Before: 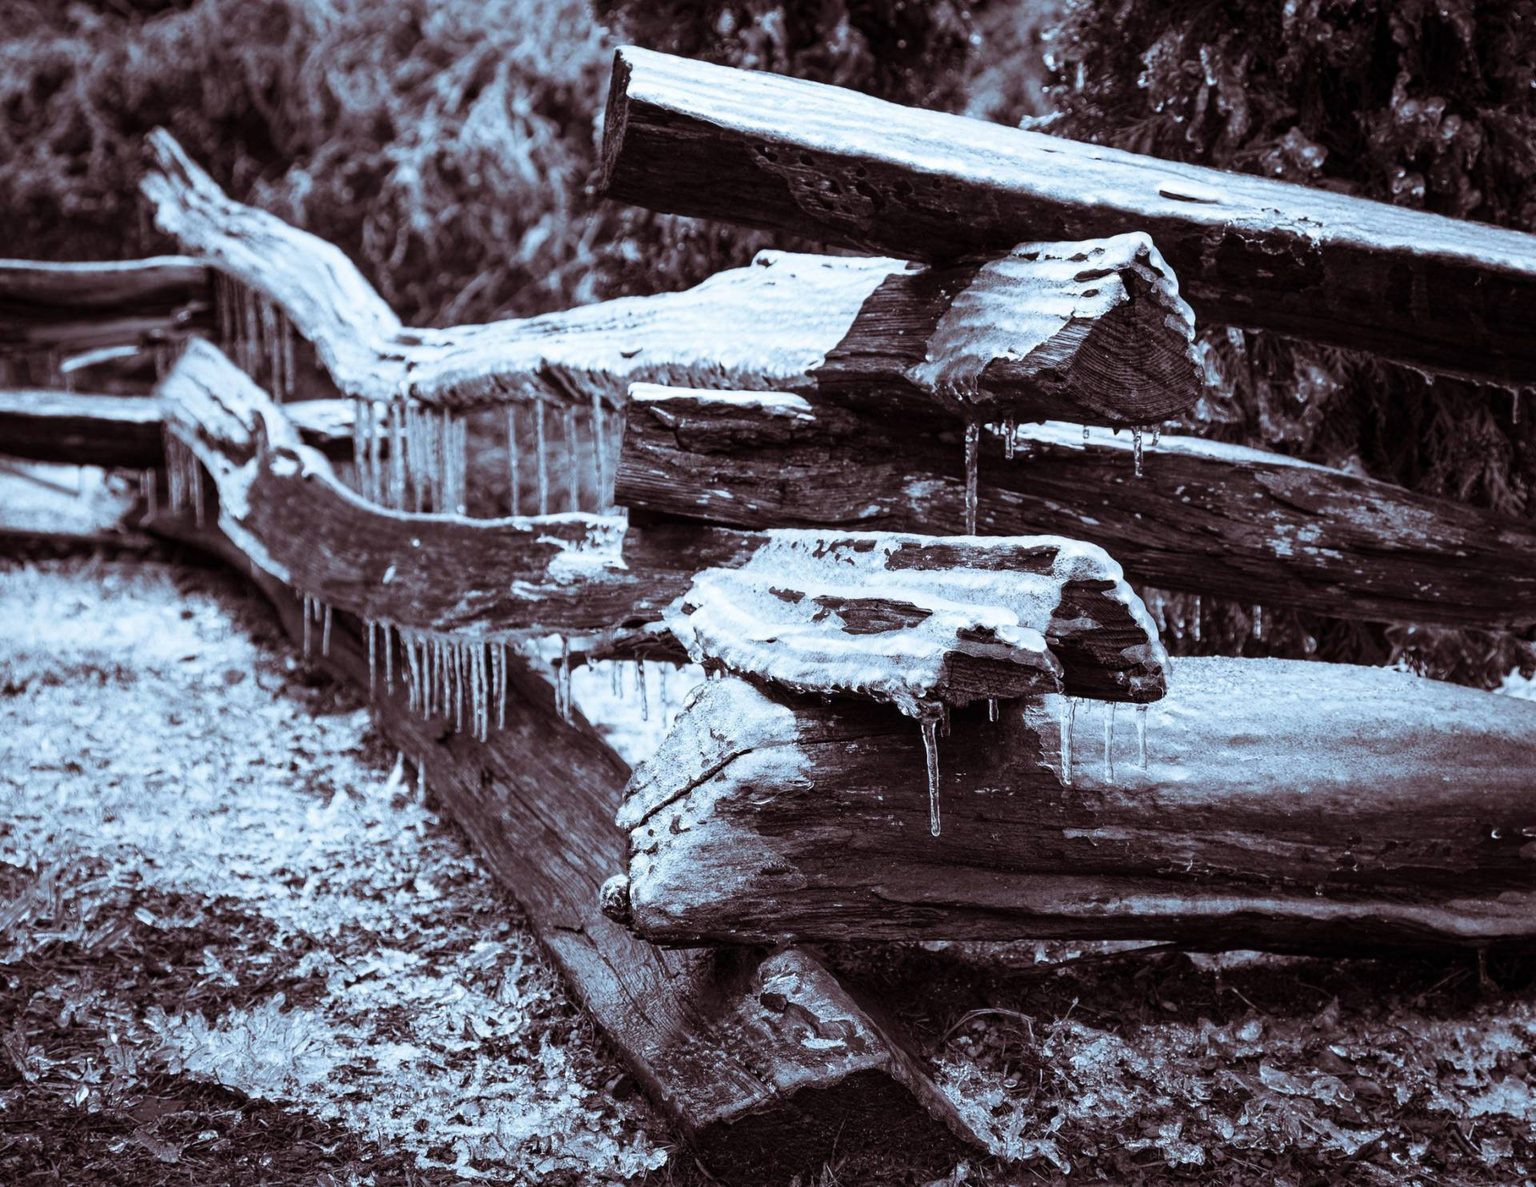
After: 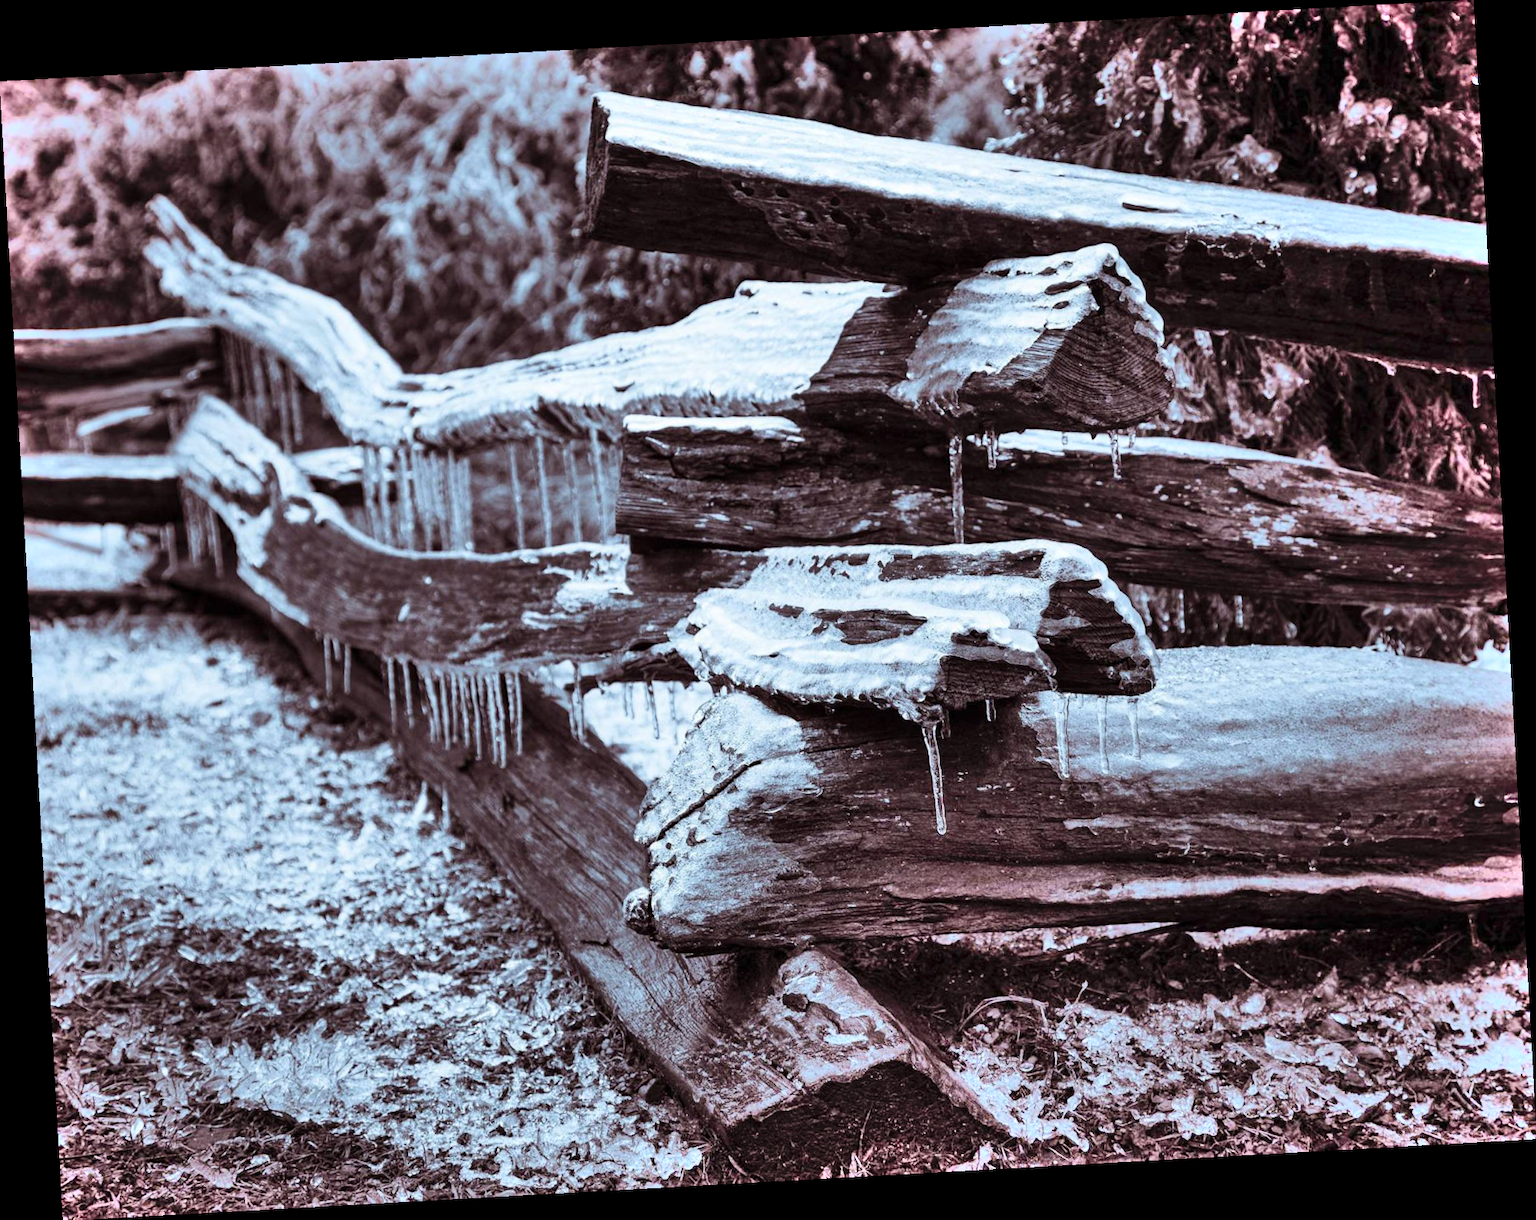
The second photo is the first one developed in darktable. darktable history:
rotate and perspective: rotation -3.18°, automatic cropping off
shadows and highlights: shadows 75, highlights -25, soften with gaussian
